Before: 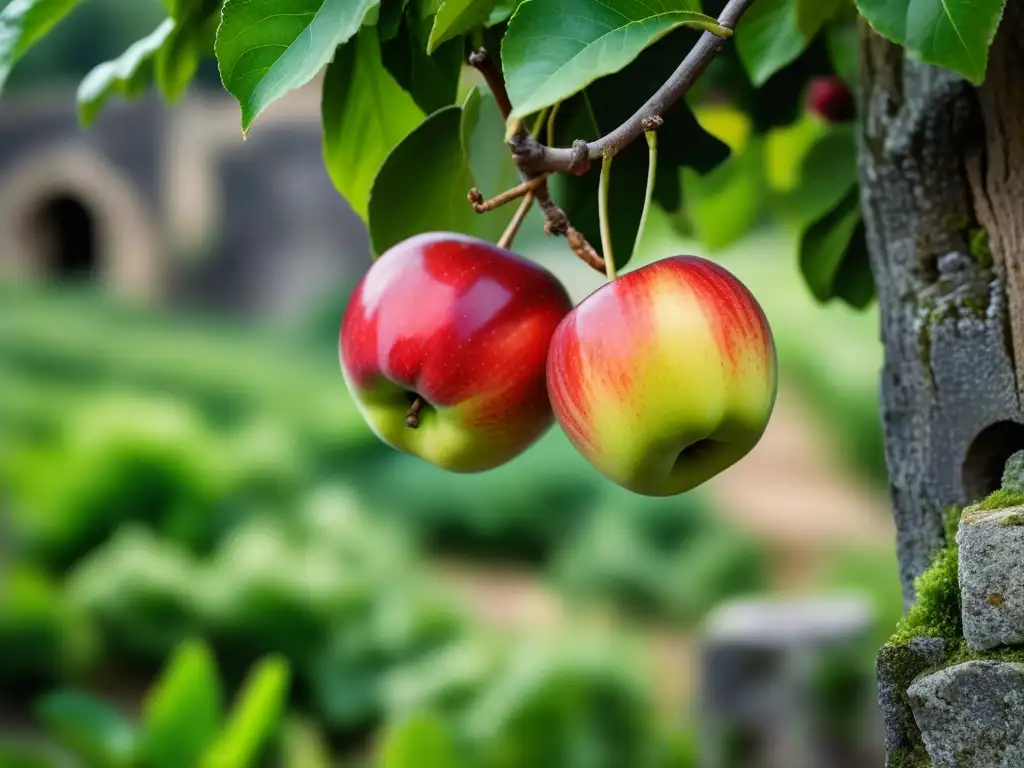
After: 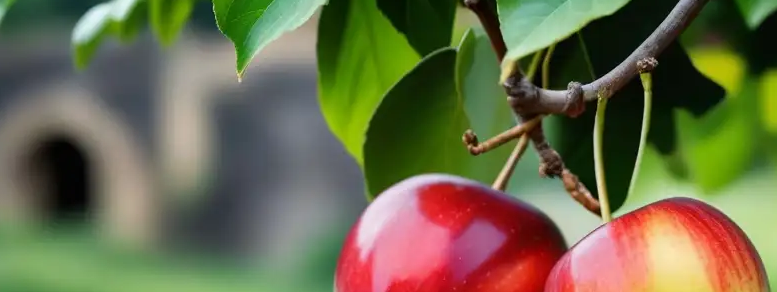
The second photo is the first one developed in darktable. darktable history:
crop: left 0.516%, top 7.627%, right 23.575%, bottom 54.287%
